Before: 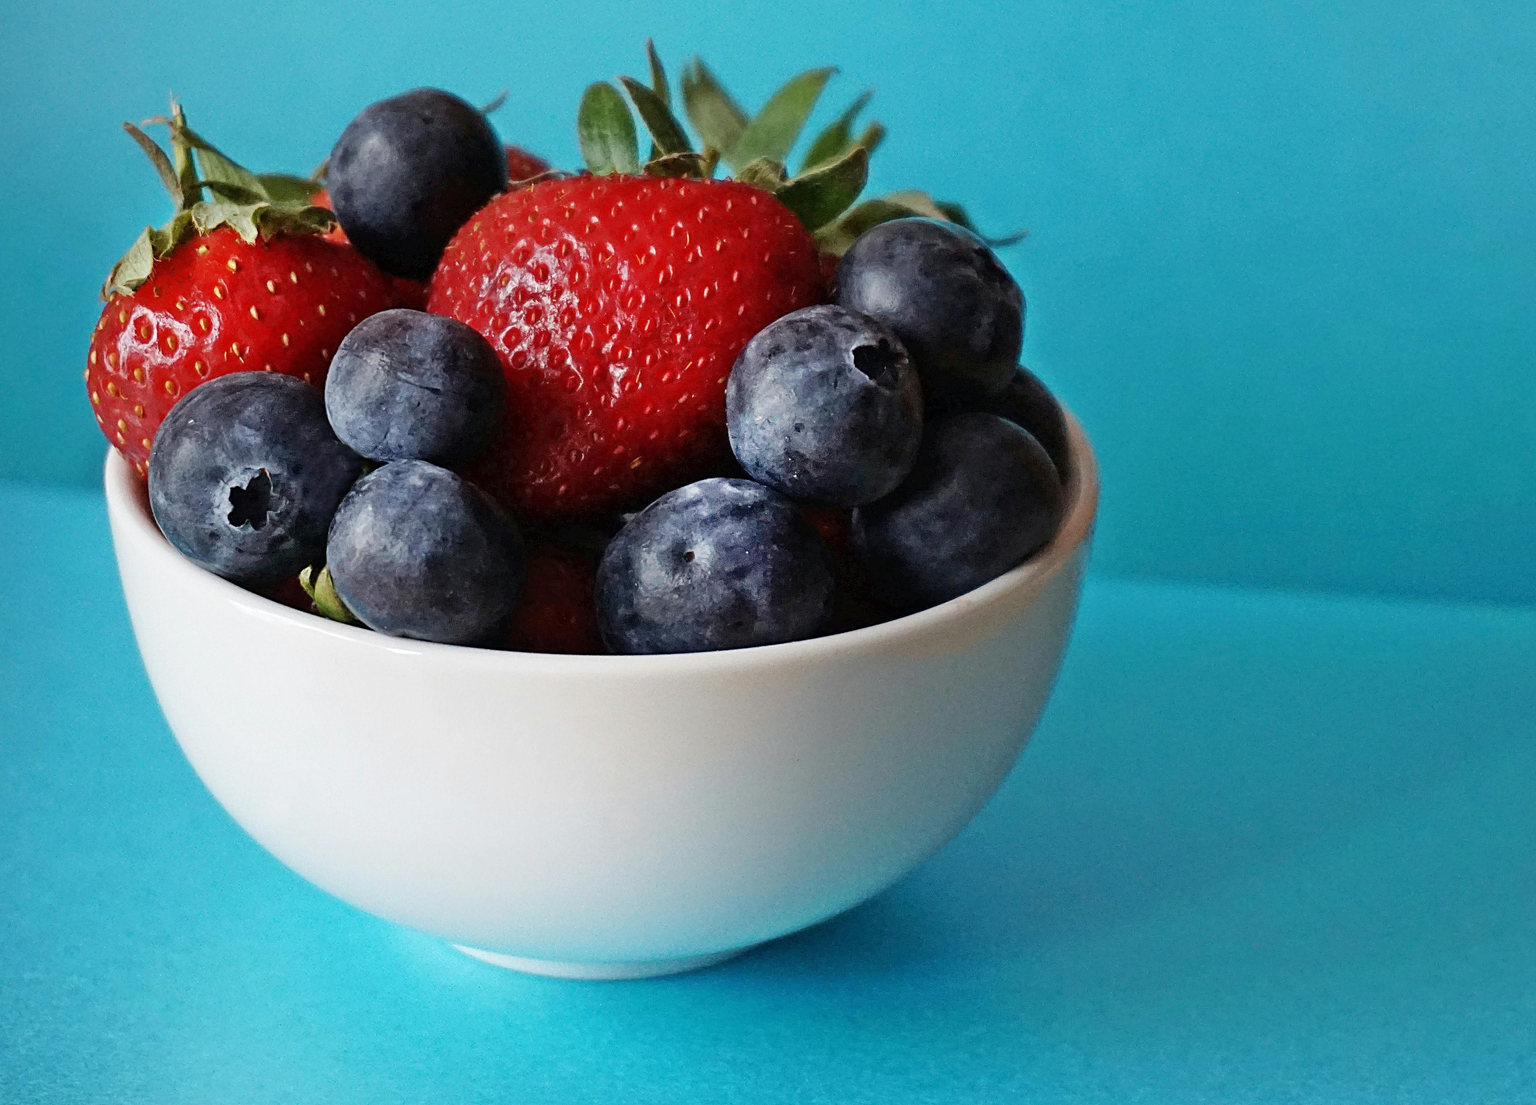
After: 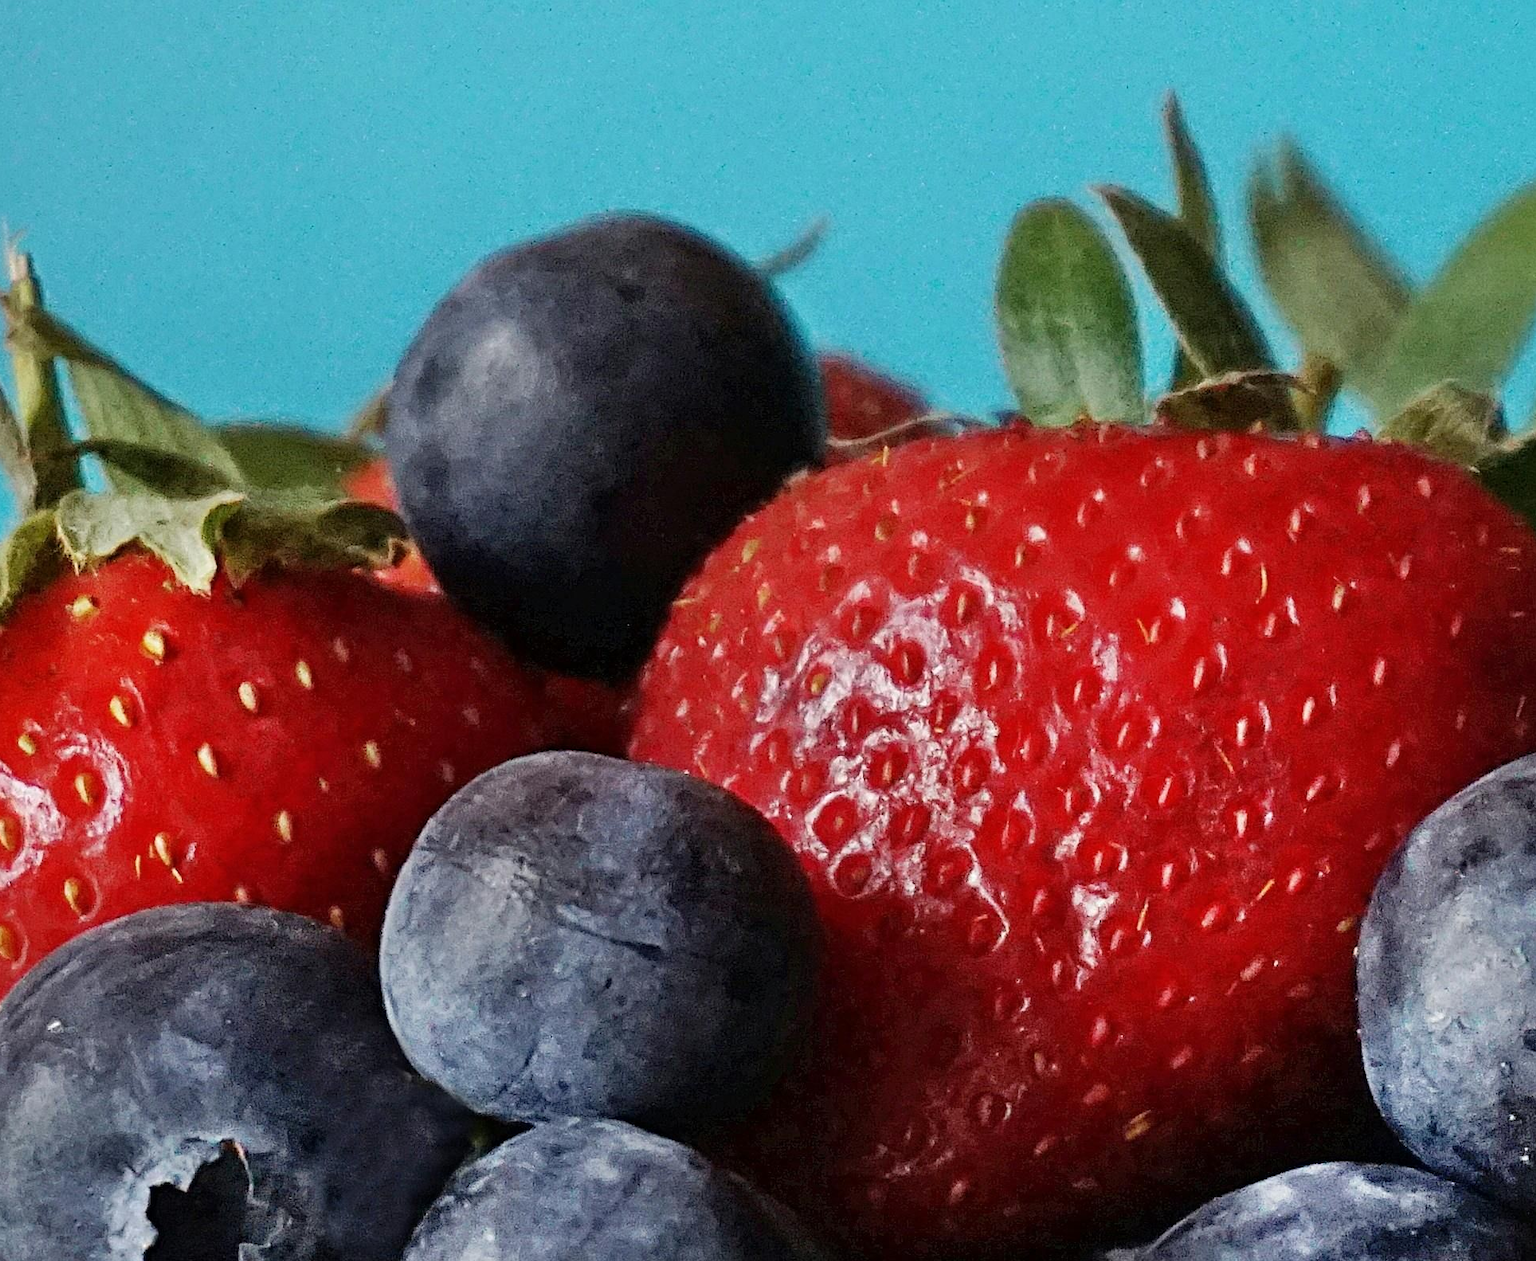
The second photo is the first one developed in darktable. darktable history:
crop and rotate: left 11.002%, top 0.051%, right 47.92%, bottom 53.033%
